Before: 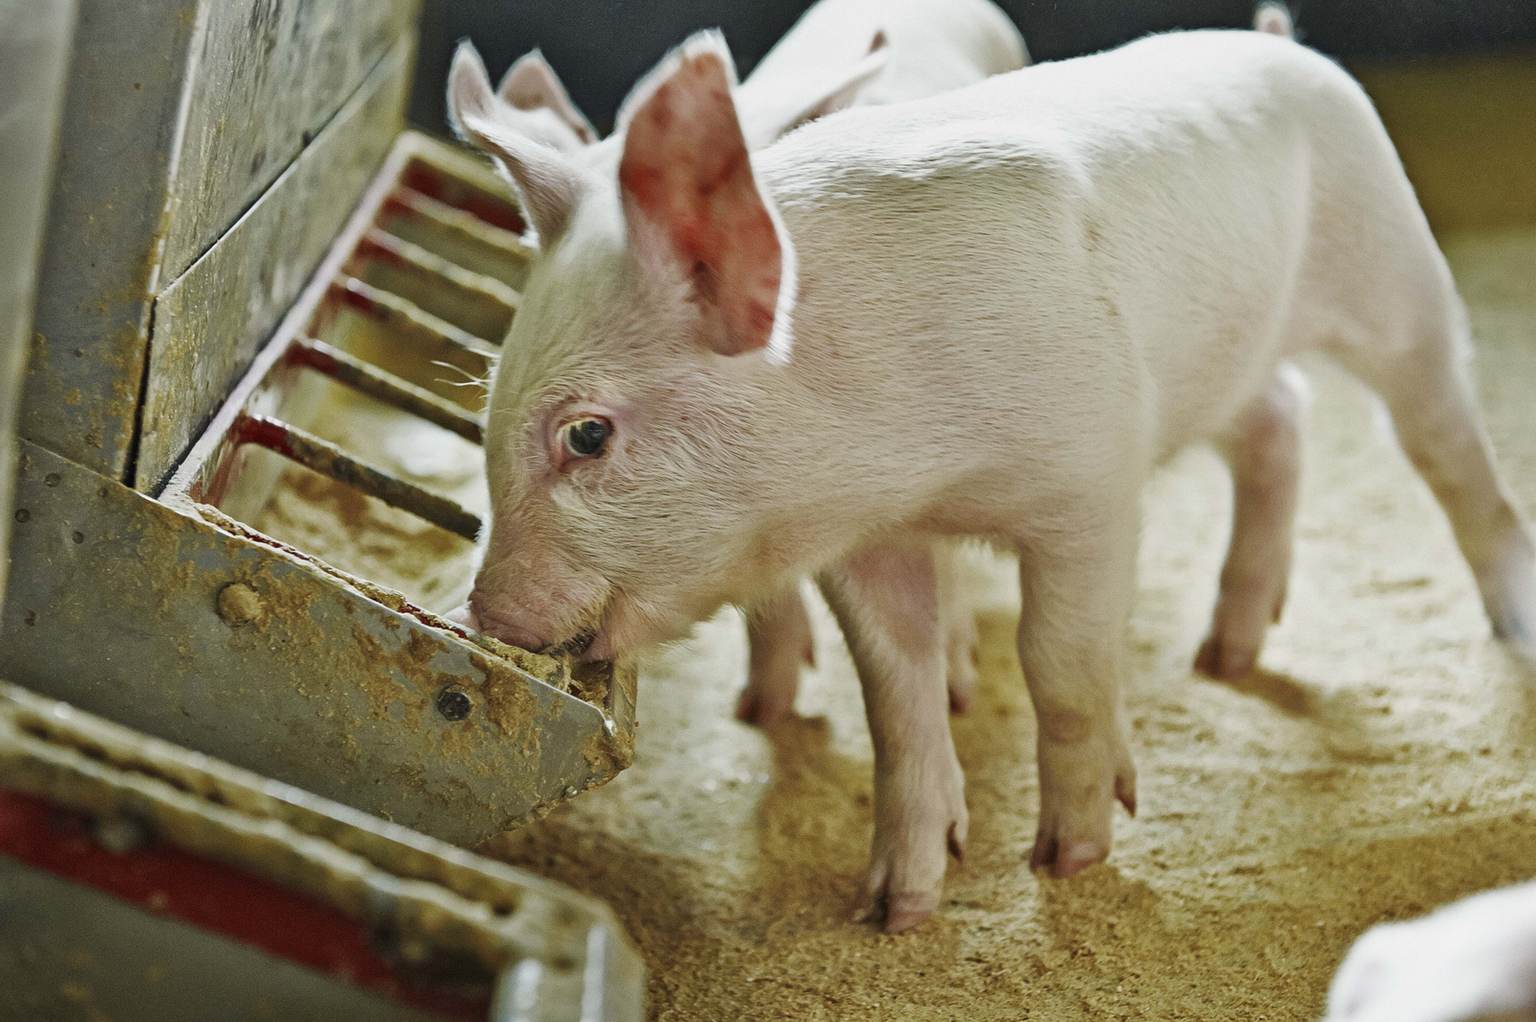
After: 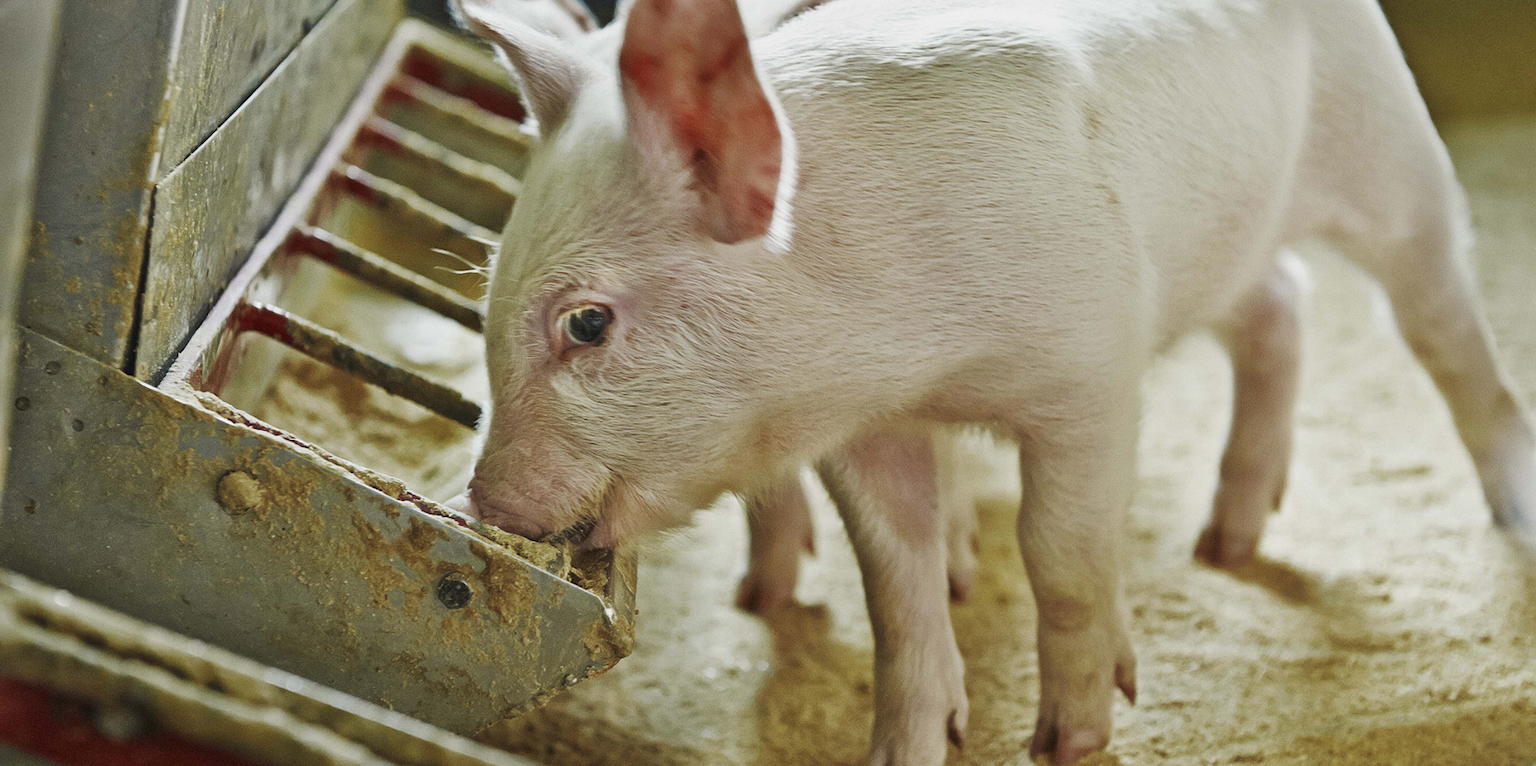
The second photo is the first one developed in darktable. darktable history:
haze removal: strength -0.05
crop: top 11.038%, bottom 13.962%
